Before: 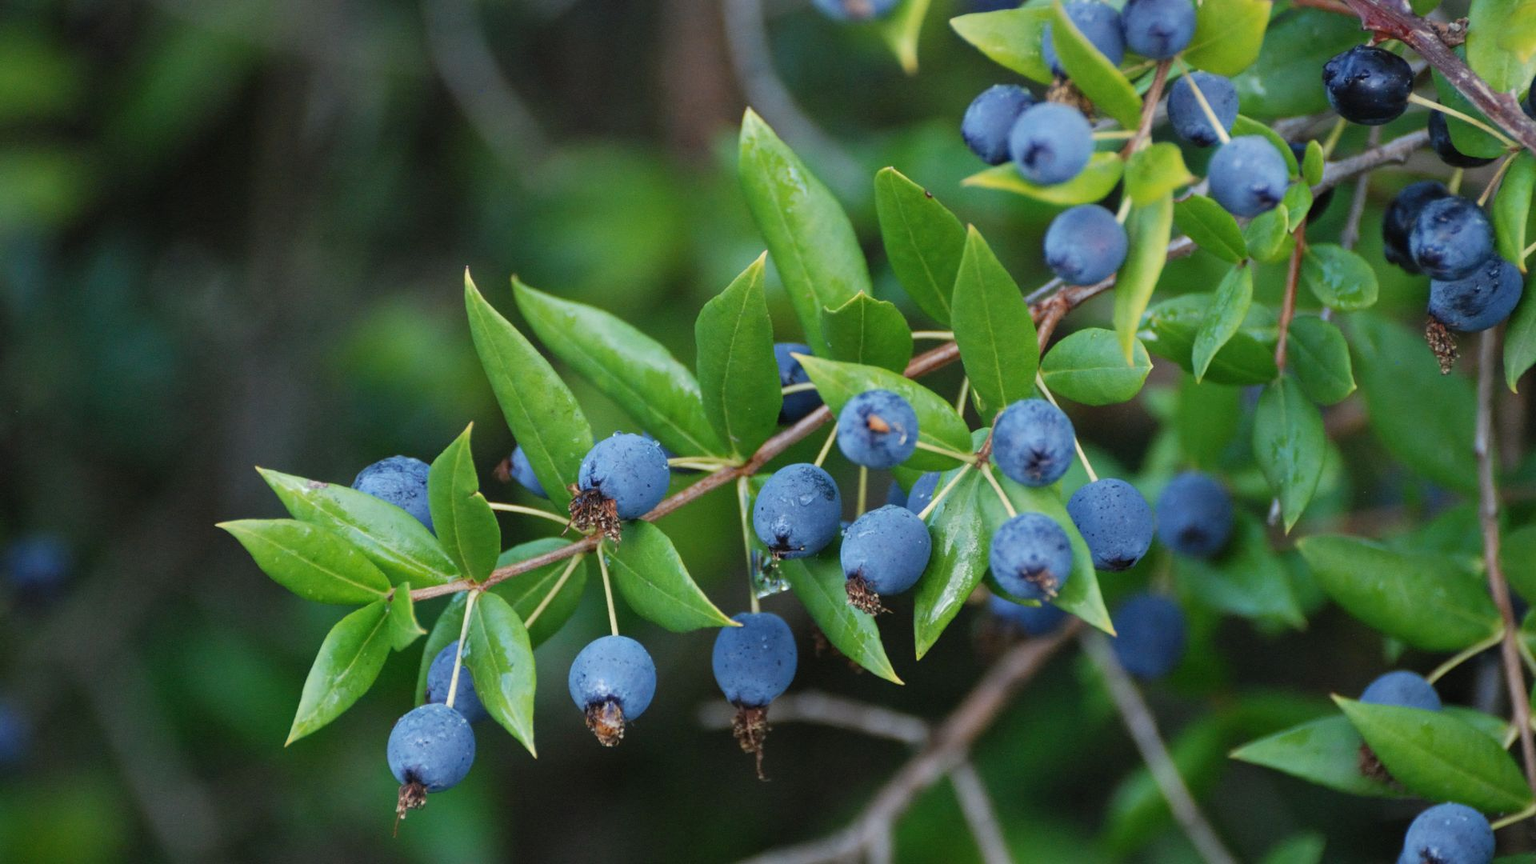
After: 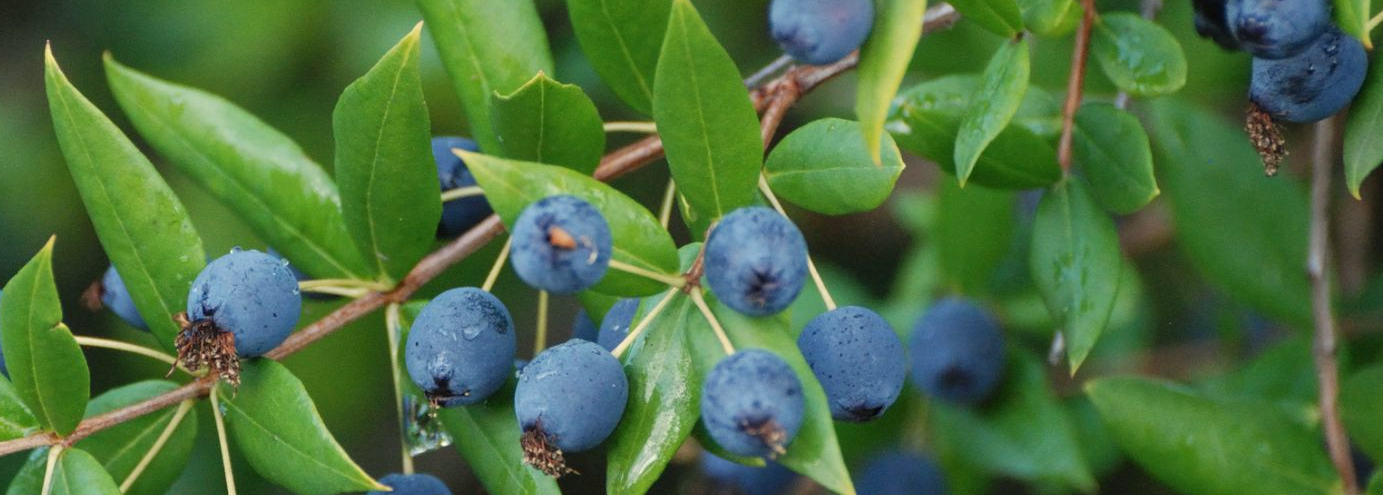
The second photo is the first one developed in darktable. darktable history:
crop and rotate: left 27.938%, top 27.046%, bottom 27.046%
white balance: red 1.045, blue 0.932
